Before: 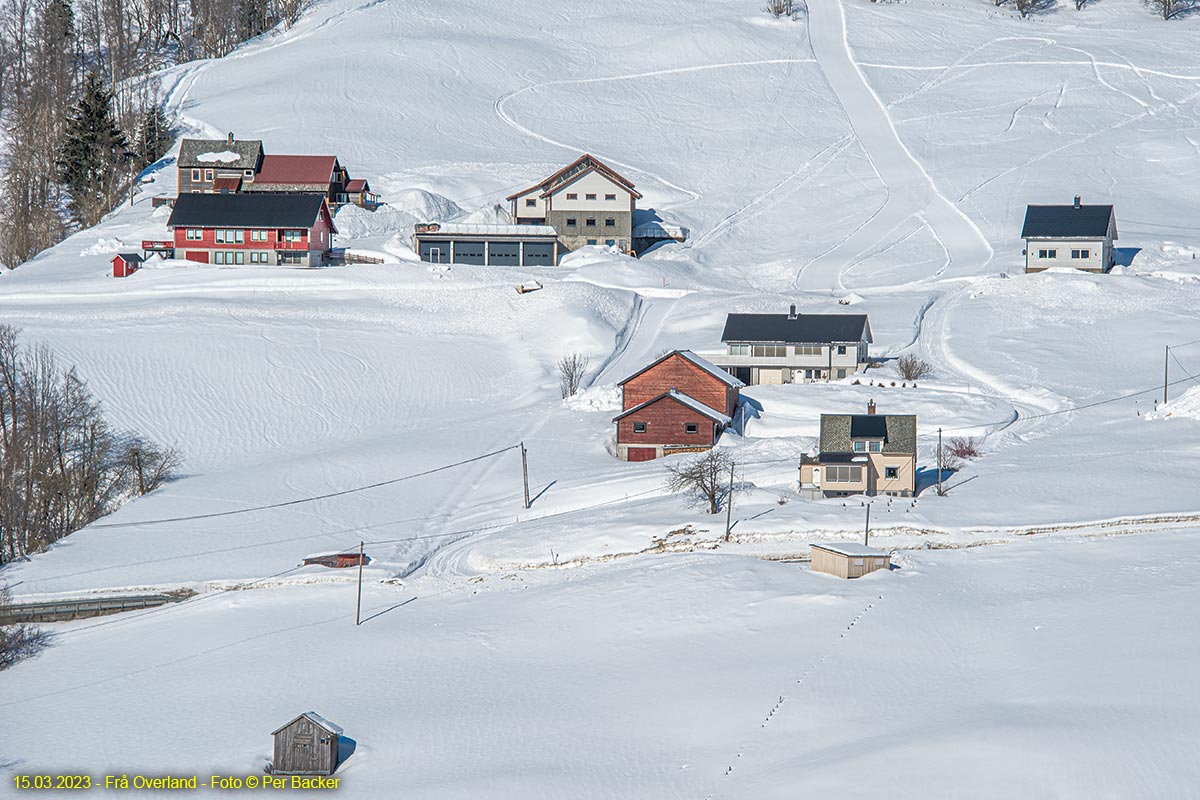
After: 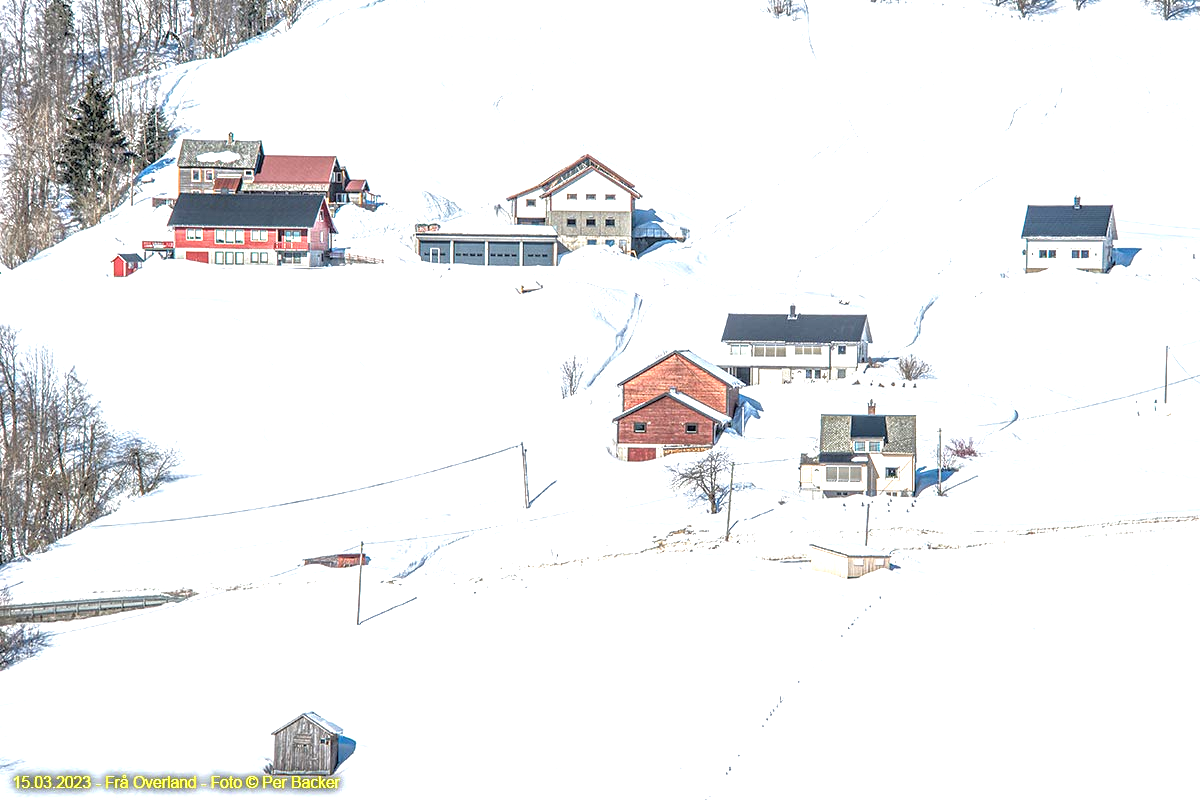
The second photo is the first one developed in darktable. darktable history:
exposure: black level correction 0, exposure 1.2 EV, compensate highlight preservation false
local contrast: detail 130%
contrast brightness saturation: saturation -0.04
